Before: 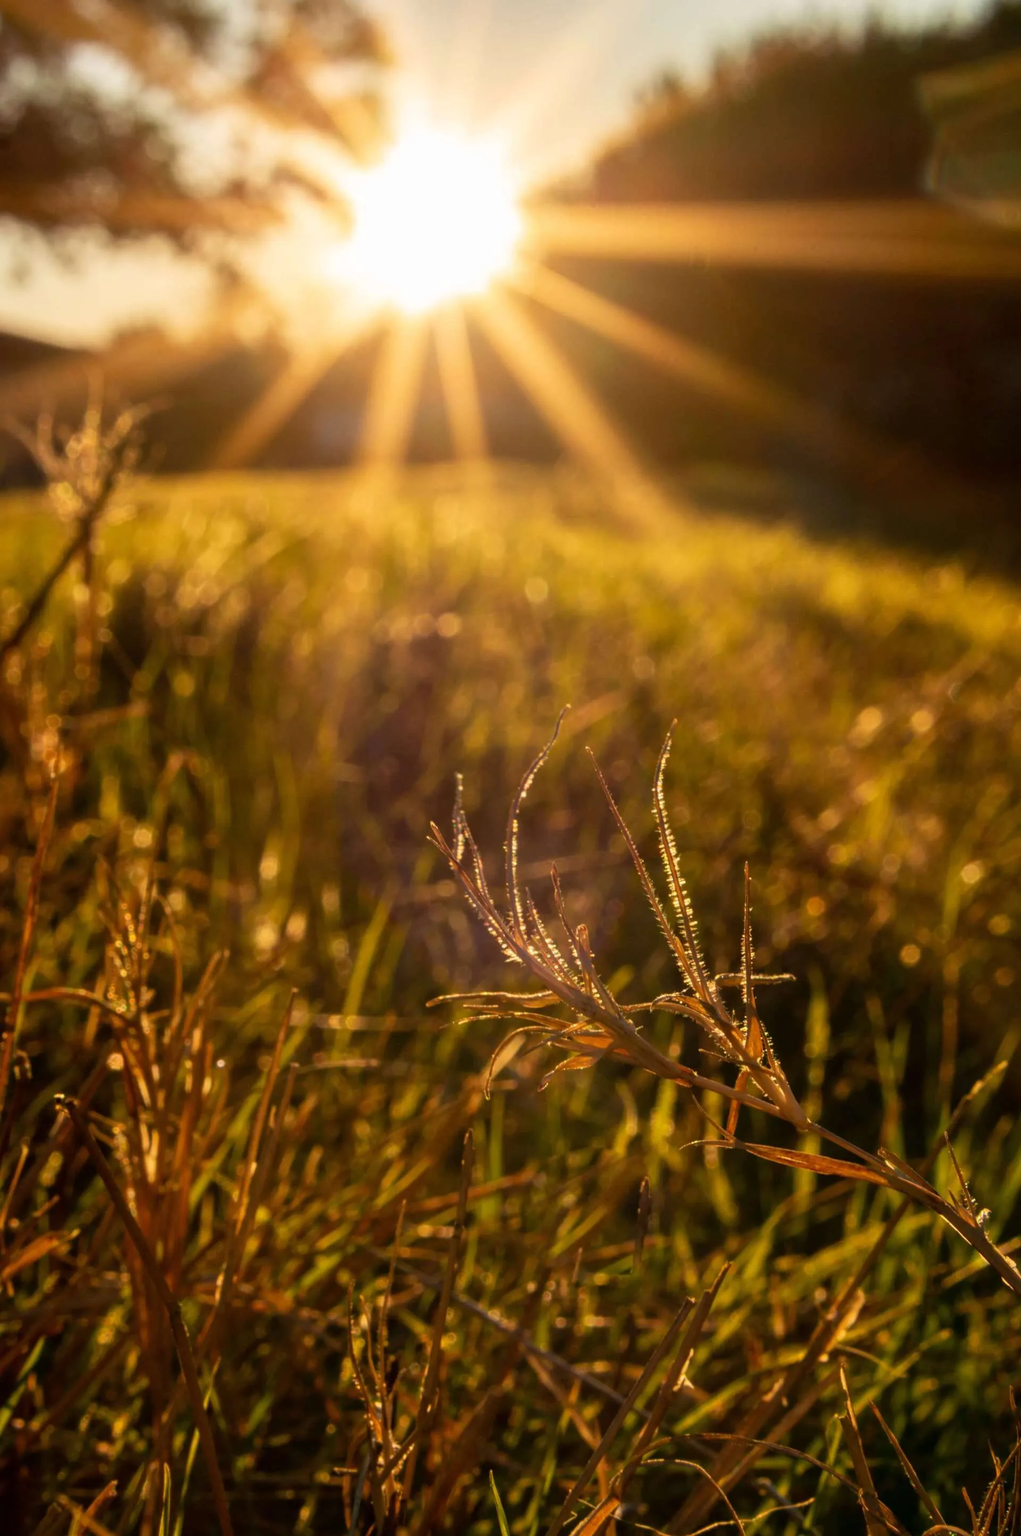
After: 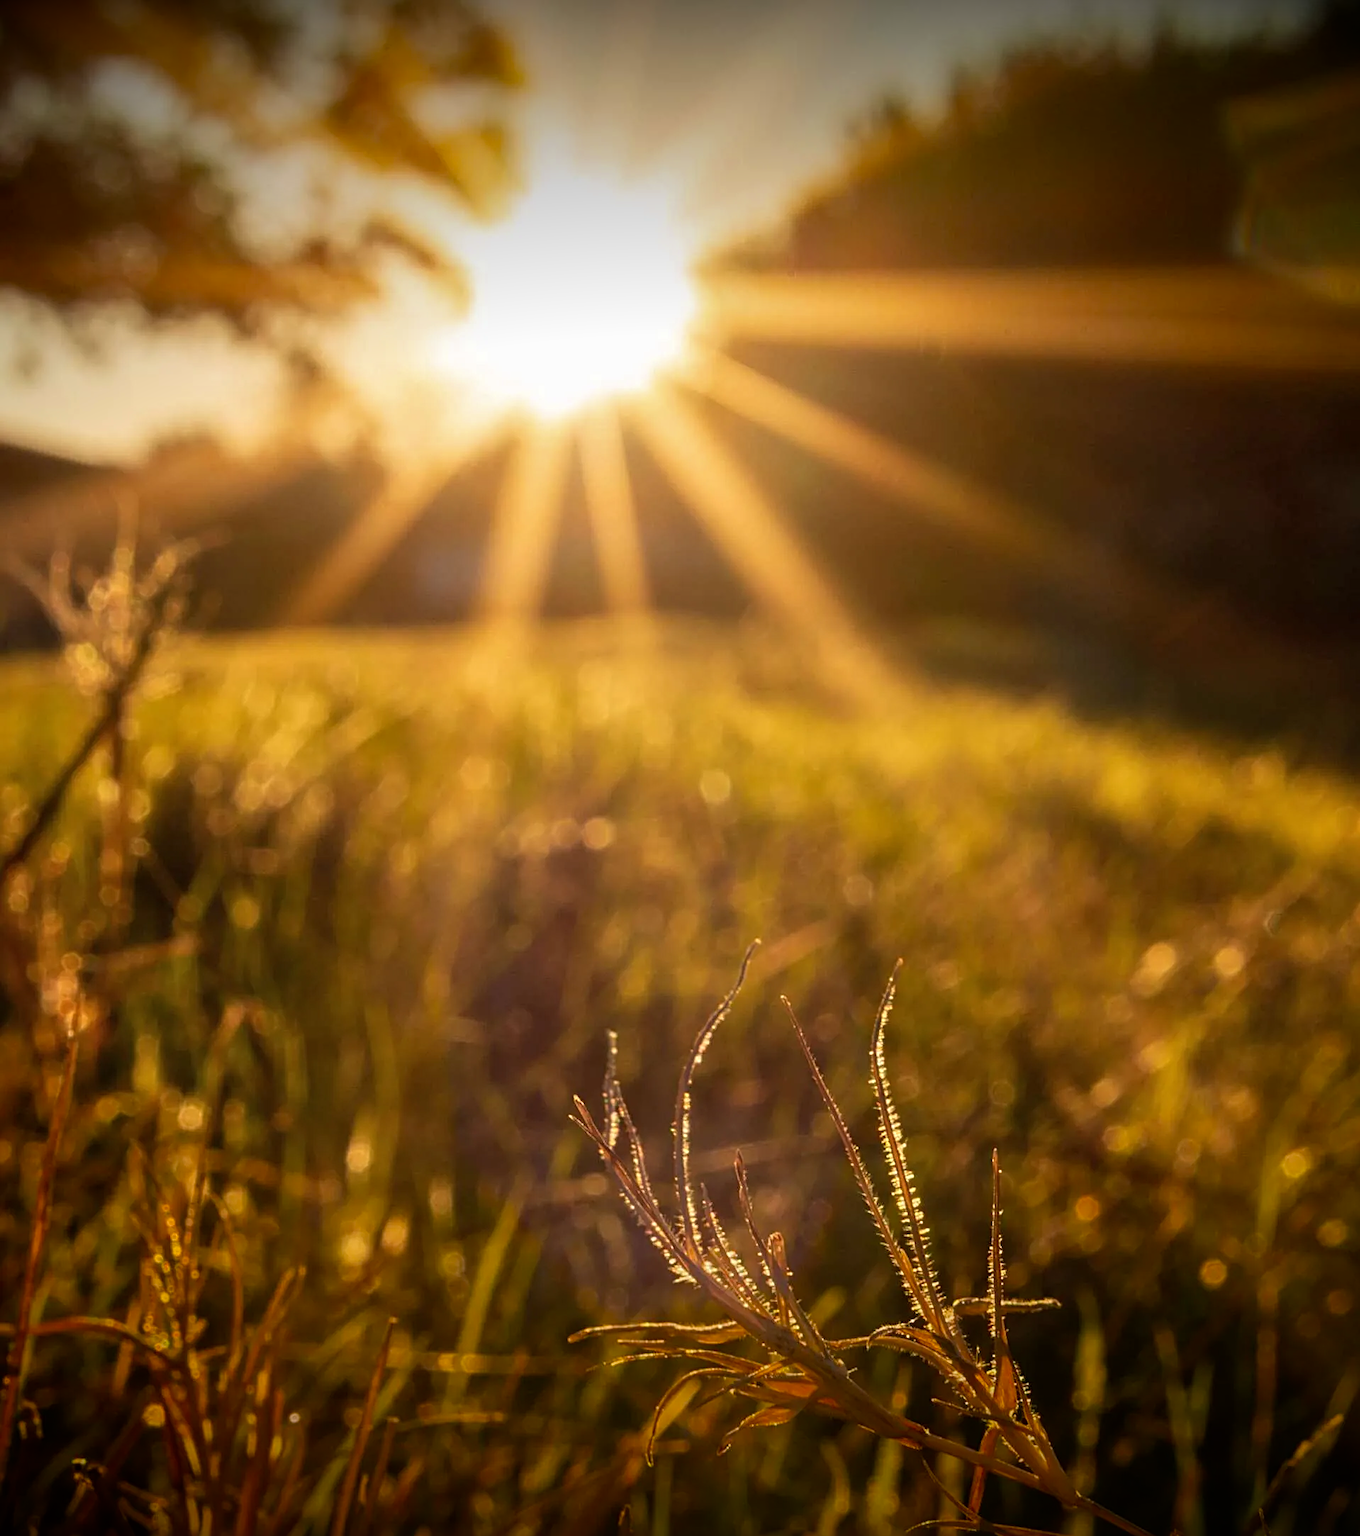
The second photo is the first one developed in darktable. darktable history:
sharpen: radius 2.543, amount 0.636
vignetting: fall-off start 98.29%, fall-off radius 100%, brightness -1, saturation 0.5, width/height ratio 1.428
shadows and highlights: shadows 20.91, highlights -35.45, soften with gaussian
crop: bottom 24.988%
